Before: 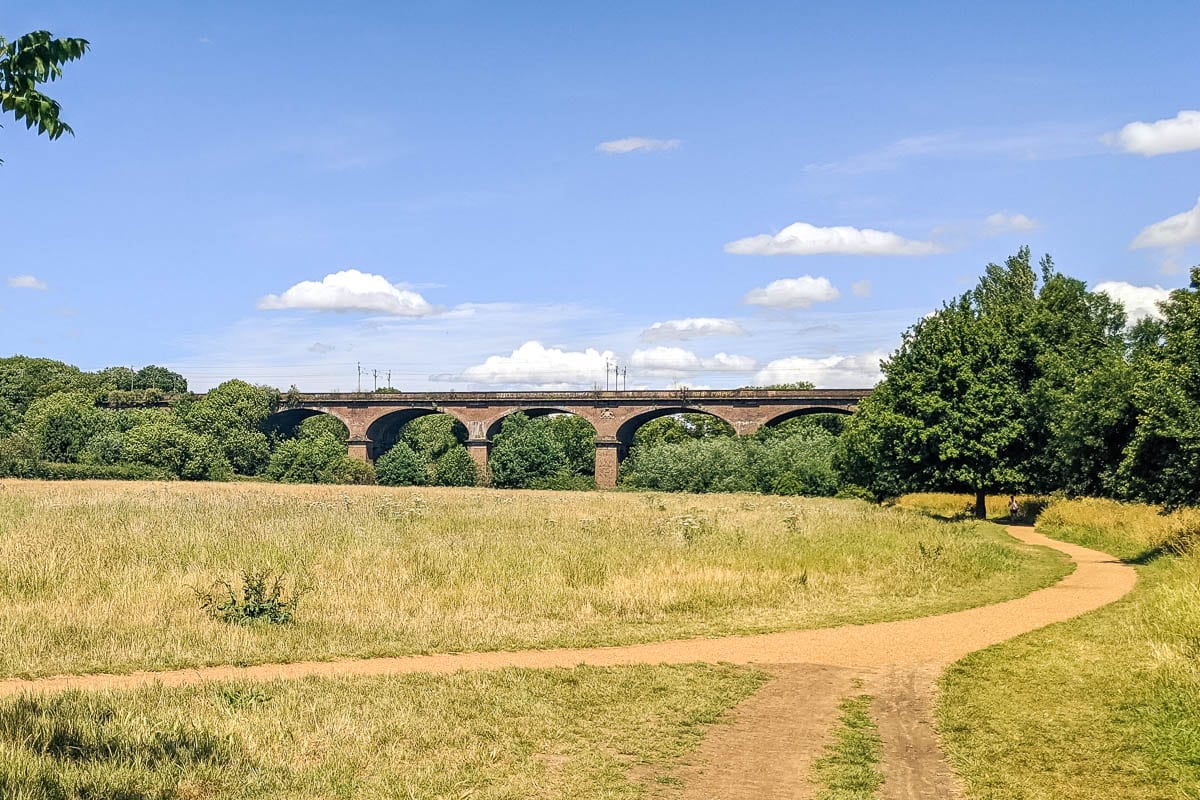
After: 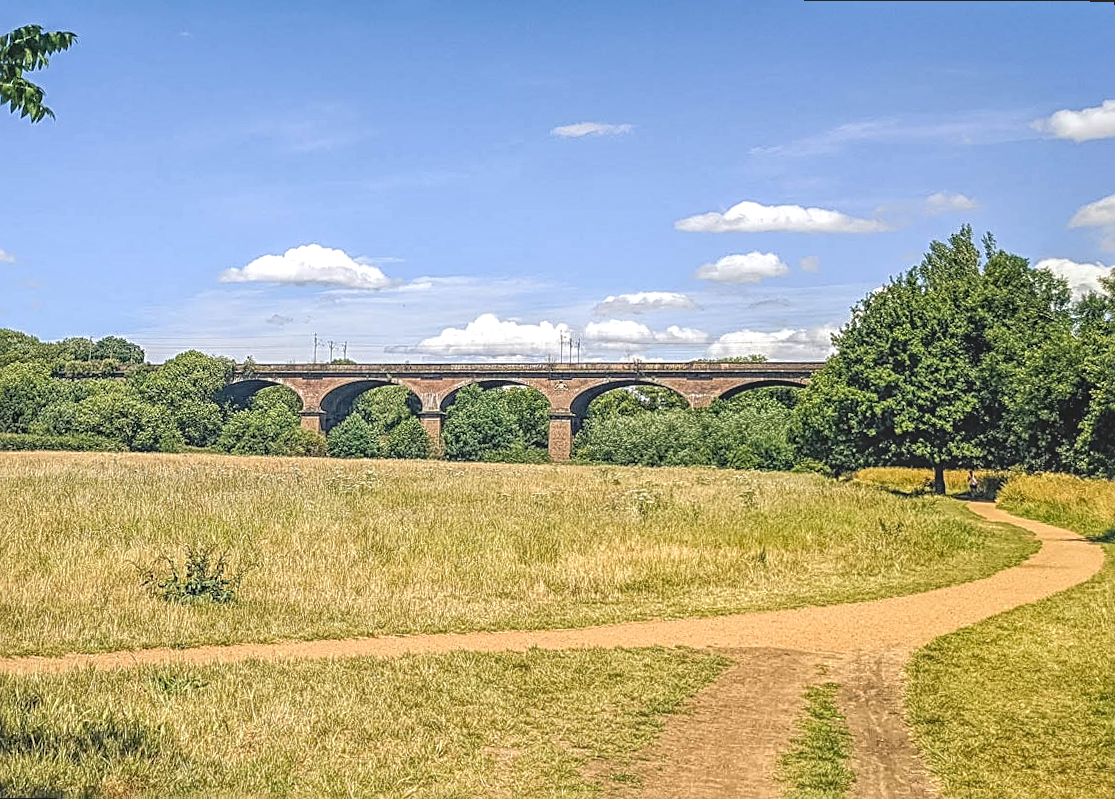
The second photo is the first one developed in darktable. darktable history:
sharpen: radius 2.767
rotate and perspective: rotation 0.215°, lens shift (vertical) -0.139, crop left 0.069, crop right 0.939, crop top 0.002, crop bottom 0.996
local contrast: highlights 66%, shadows 33%, detail 166%, midtone range 0.2
